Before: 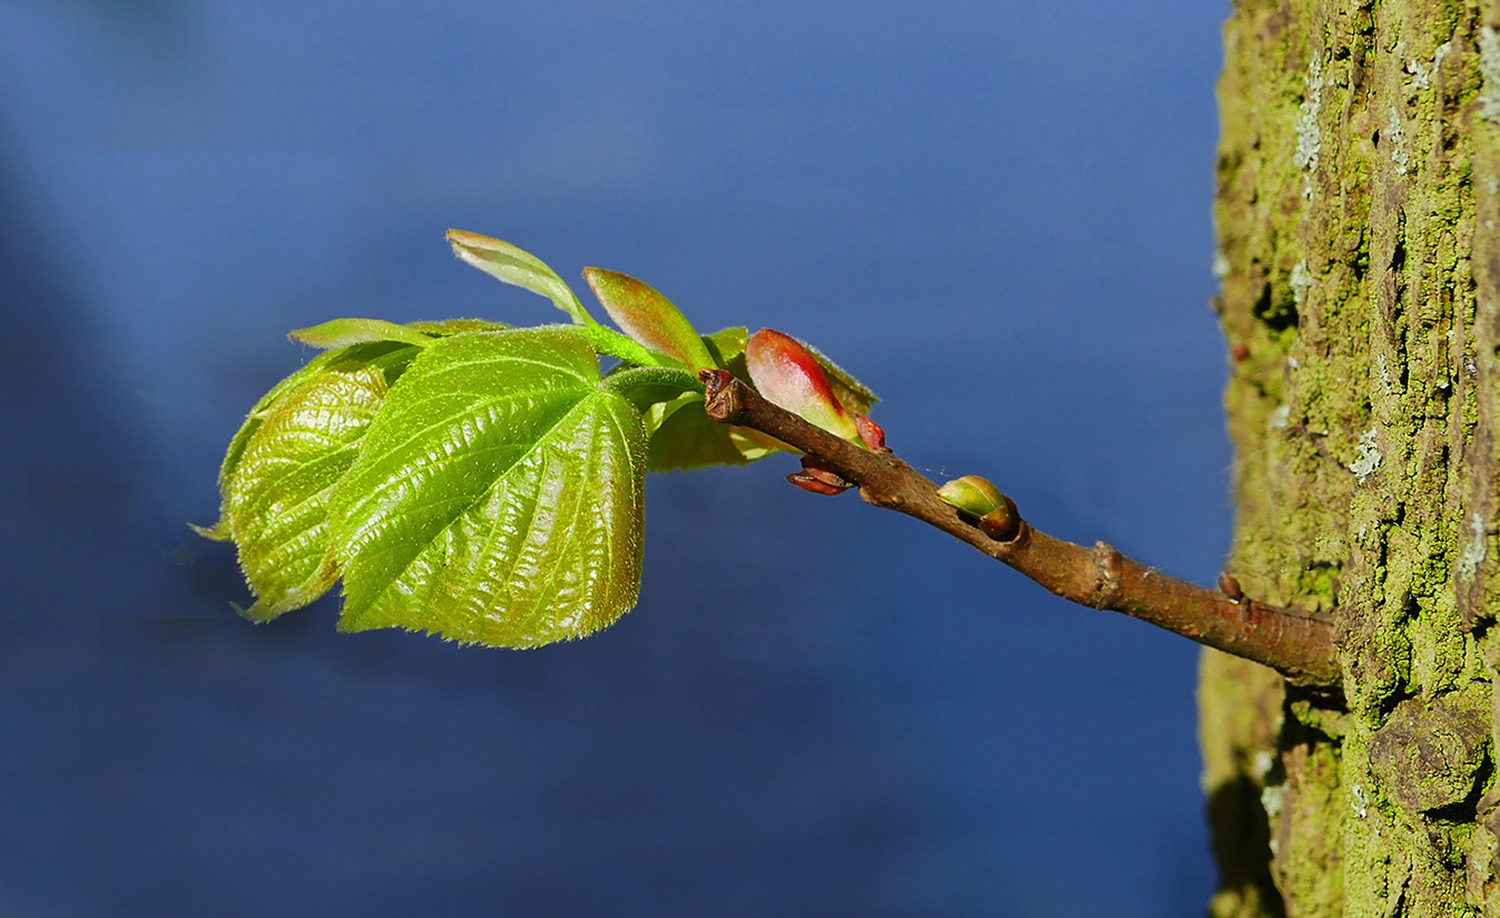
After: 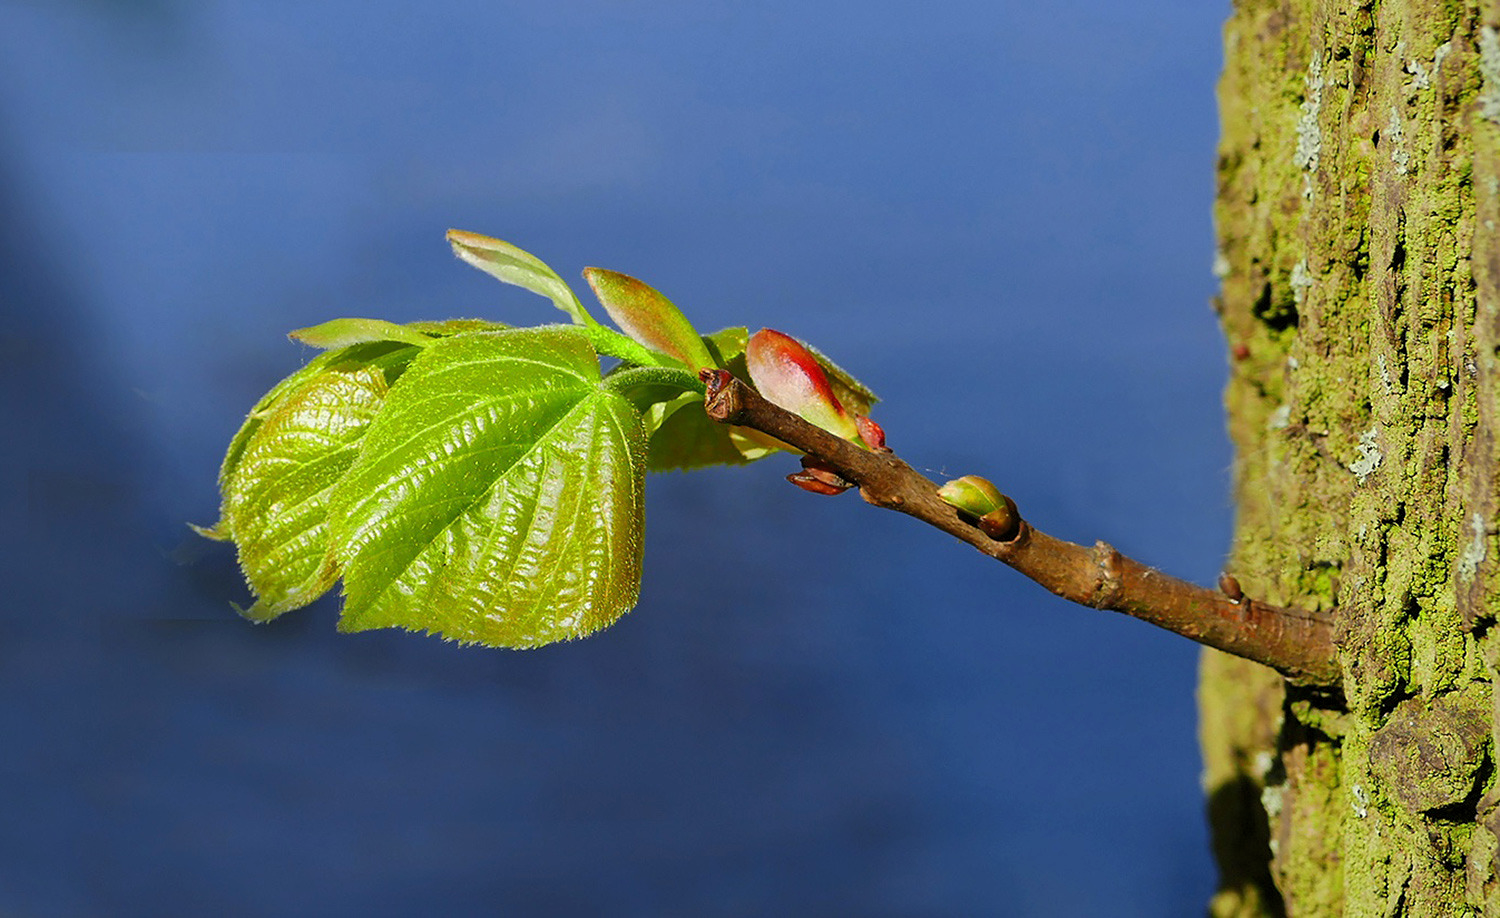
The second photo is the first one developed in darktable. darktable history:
vignetting: fall-off start 99.46%, fall-off radius 70.81%, brightness -0.307, saturation -0.05, width/height ratio 1.175, unbound false
levels: white 90.66%, levels [0.018, 0.493, 1]
